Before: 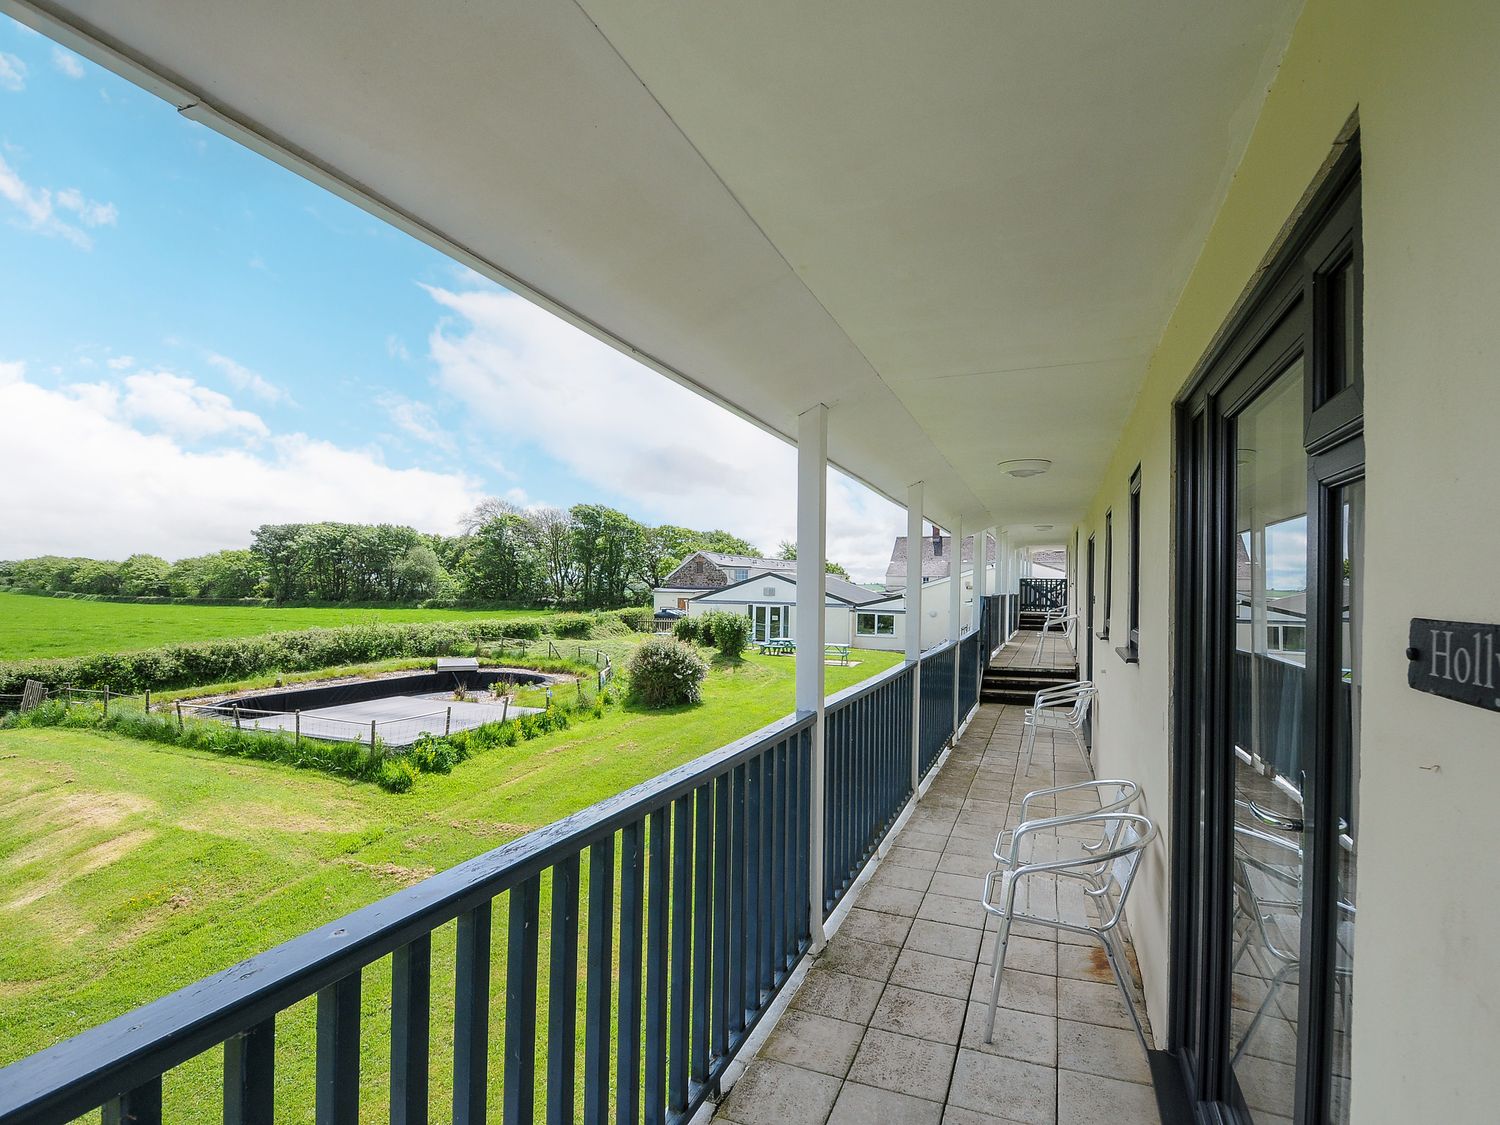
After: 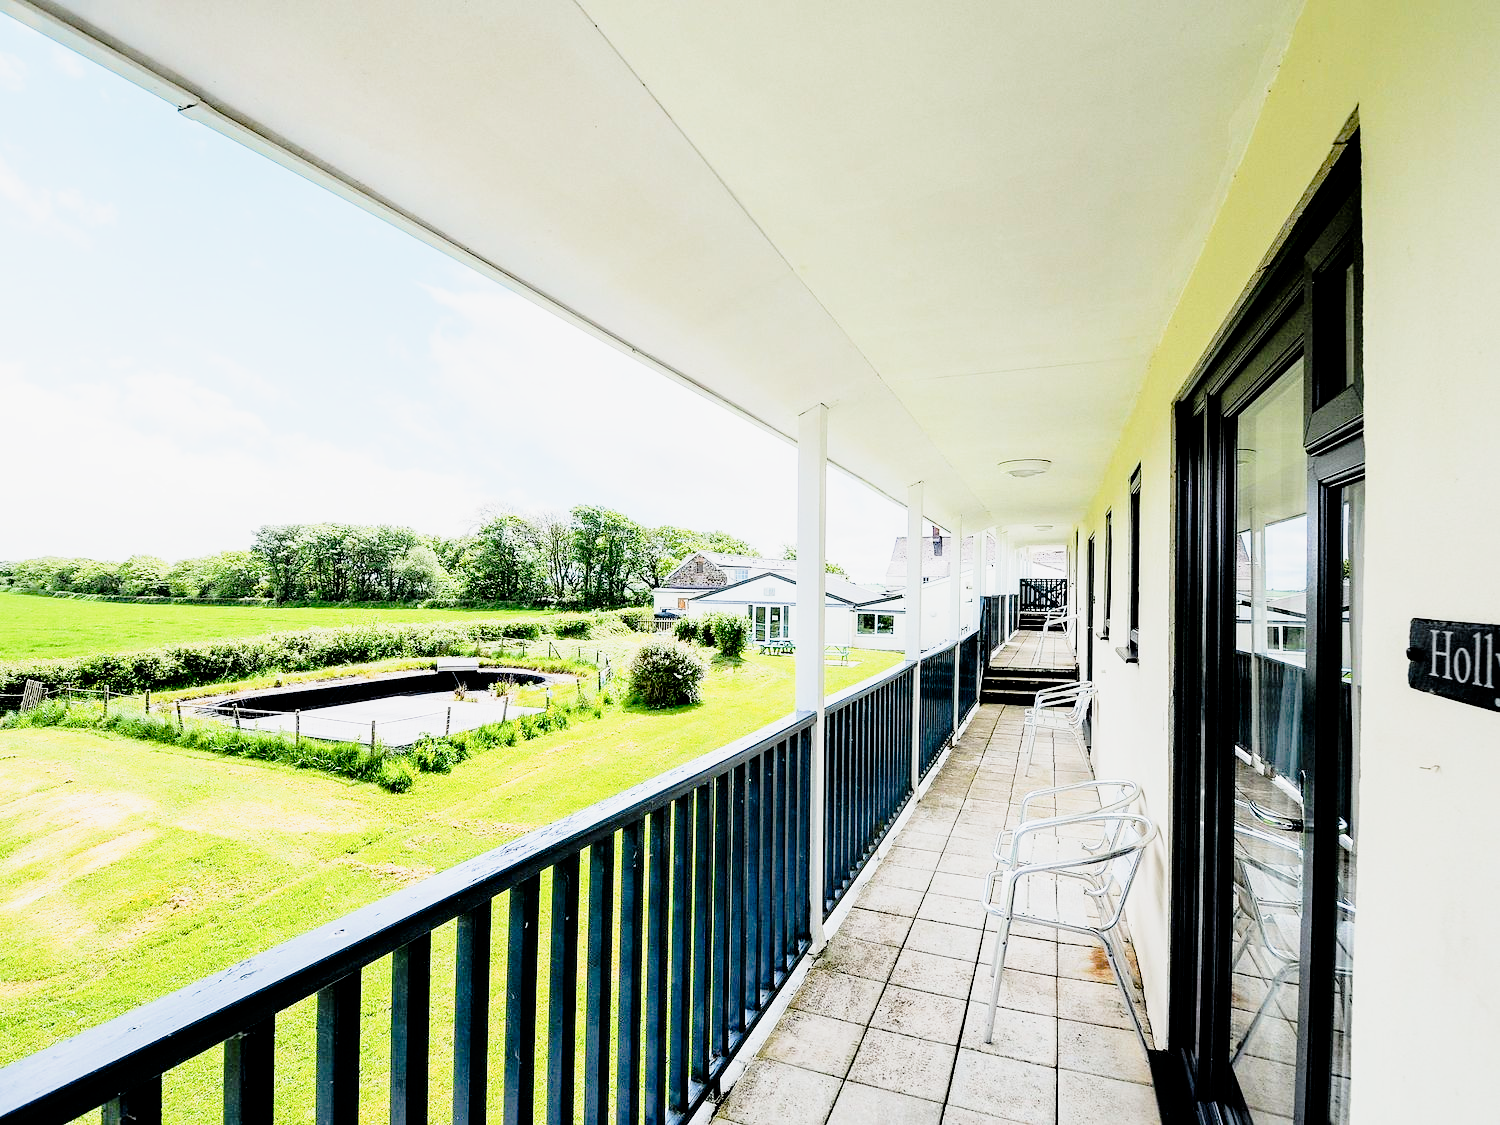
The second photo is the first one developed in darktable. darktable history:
tone curve: curves: ch0 [(0, 0) (0.062, 0.023) (0.168, 0.142) (0.359, 0.44) (0.469, 0.544) (0.634, 0.722) (0.839, 0.909) (0.998, 0.978)]; ch1 [(0, 0) (0.437, 0.453) (0.472, 0.47) (0.502, 0.504) (0.527, 0.546) (0.568, 0.619) (0.608, 0.665) (0.669, 0.748) (0.859, 0.899) (1, 1)]; ch2 [(0, 0) (0.33, 0.301) (0.421, 0.443) (0.473, 0.501) (0.504, 0.504) (0.535, 0.564) (0.575, 0.625) (0.608, 0.676) (1, 1)], preserve colors none
filmic rgb: black relative exposure -5.12 EV, white relative exposure 3.99 EV, threshold 5.95 EV, hardness 2.89, contrast 1.297, highlights saturation mix -29.45%, enable highlight reconstruction true
exposure: black level correction 0.011, exposure 1.086 EV, compensate highlight preservation false
